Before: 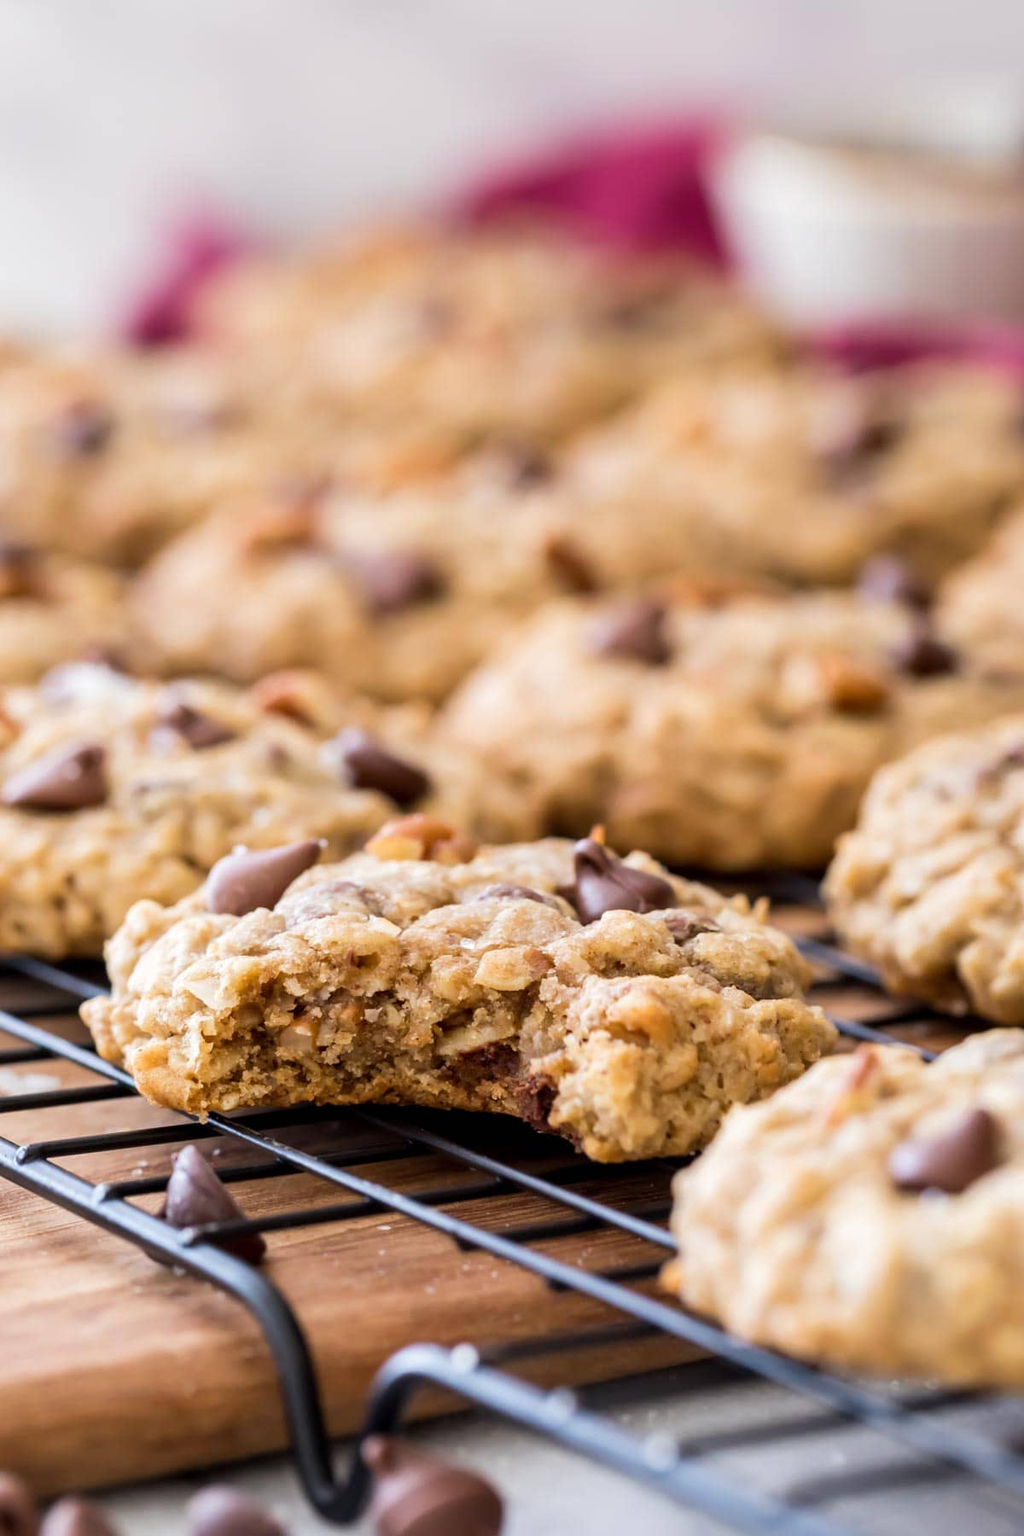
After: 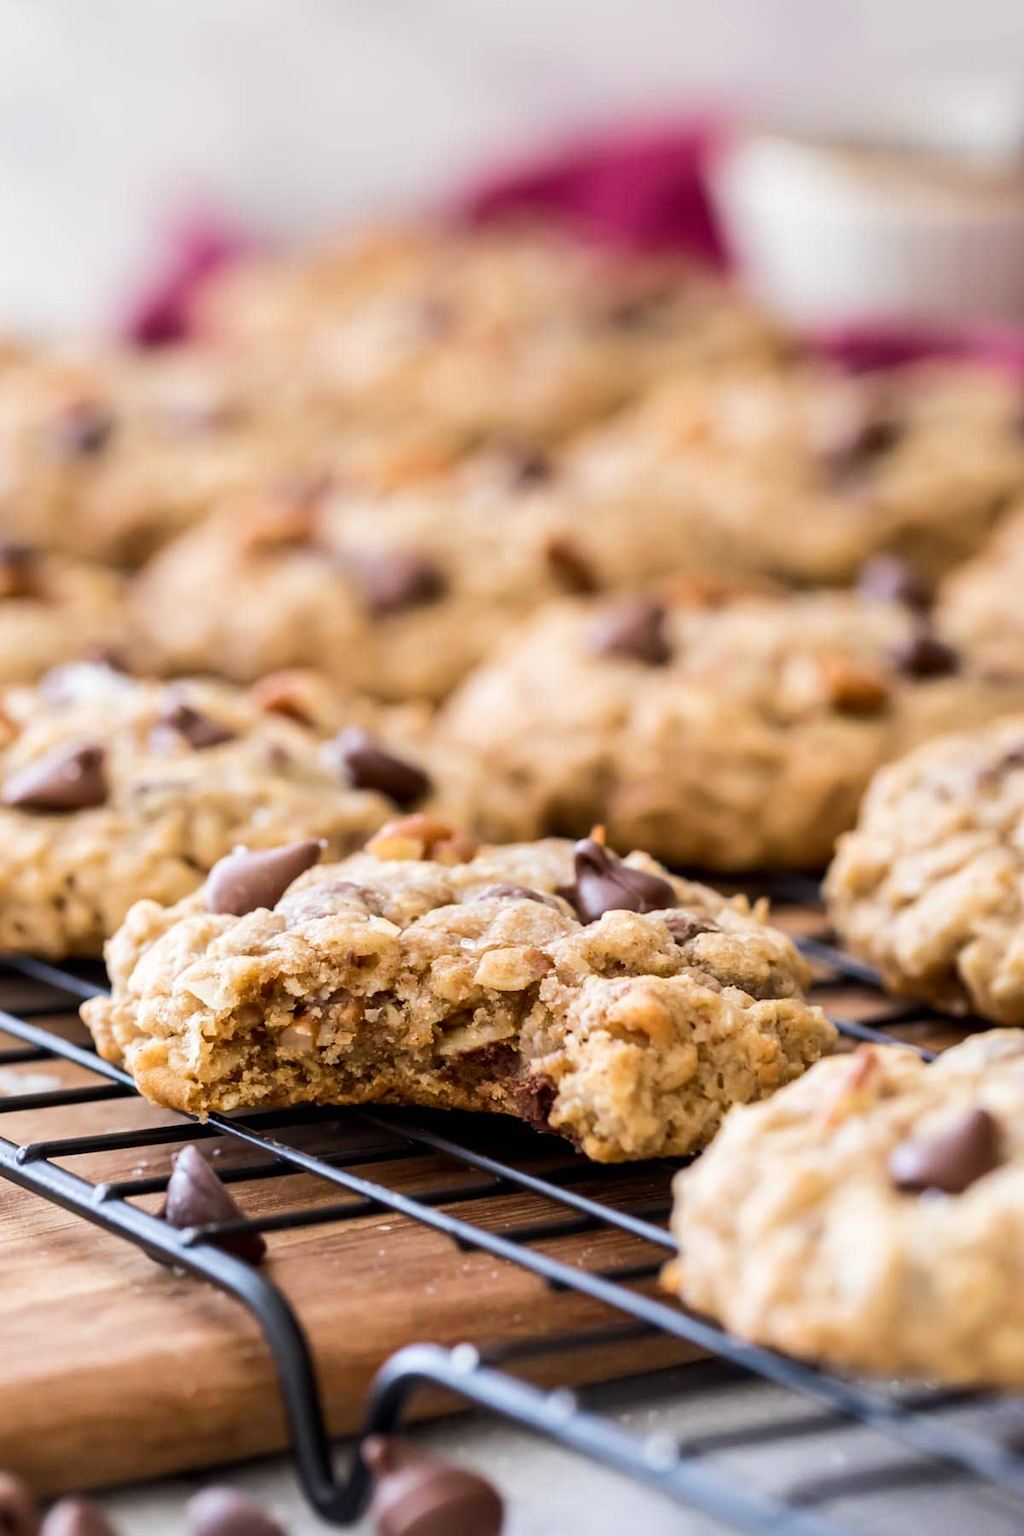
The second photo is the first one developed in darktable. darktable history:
tone curve: curves: ch0 [(0, 0) (0.003, 0.003) (0.011, 0.01) (0.025, 0.023) (0.044, 0.041) (0.069, 0.064) (0.1, 0.092) (0.136, 0.125) (0.177, 0.163) (0.224, 0.207) (0.277, 0.255) (0.335, 0.309) (0.399, 0.375) (0.468, 0.459) (0.543, 0.548) (0.623, 0.629) (0.709, 0.716) (0.801, 0.808) (0.898, 0.911) (1, 1)], color space Lab, independent channels, preserve colors none
